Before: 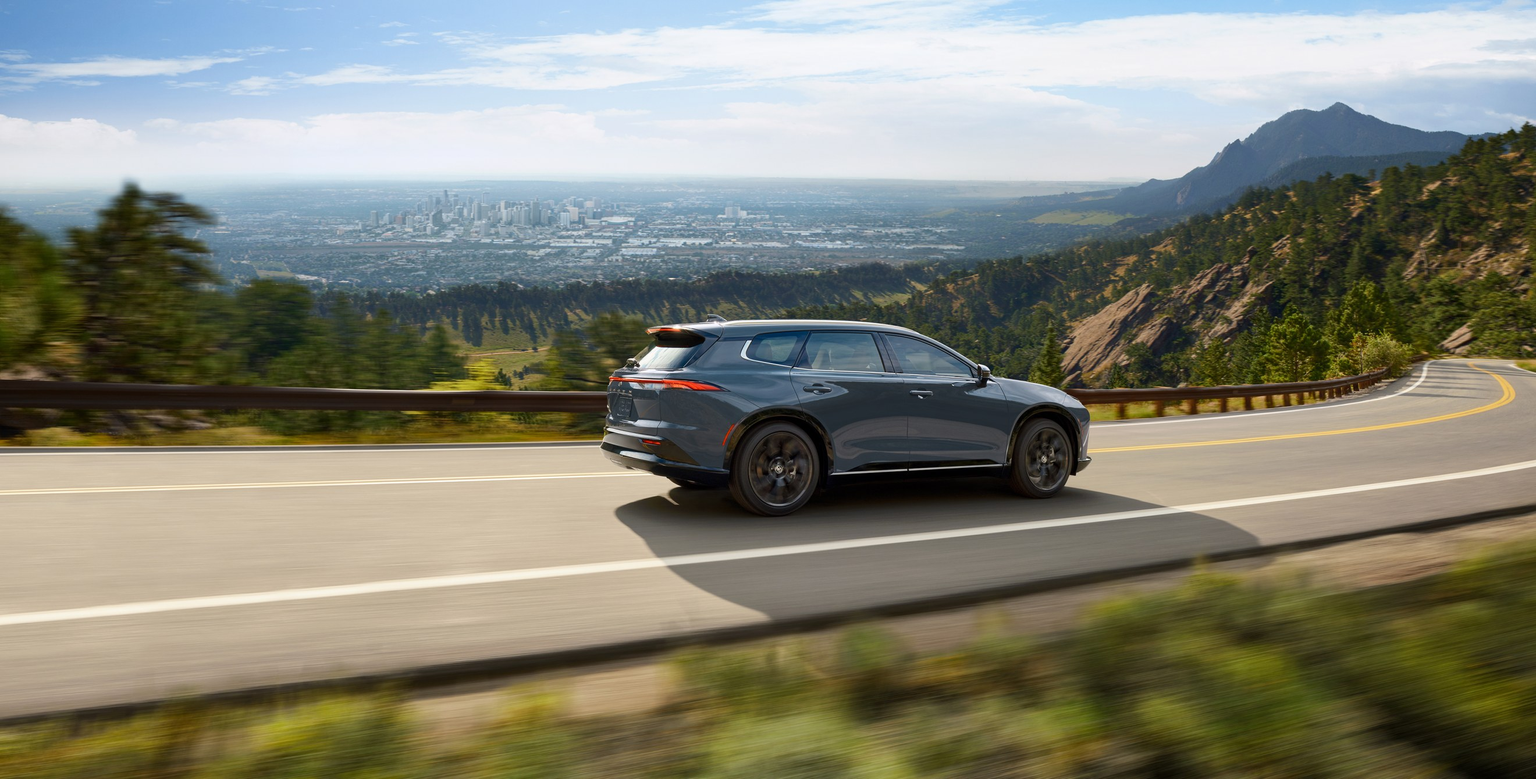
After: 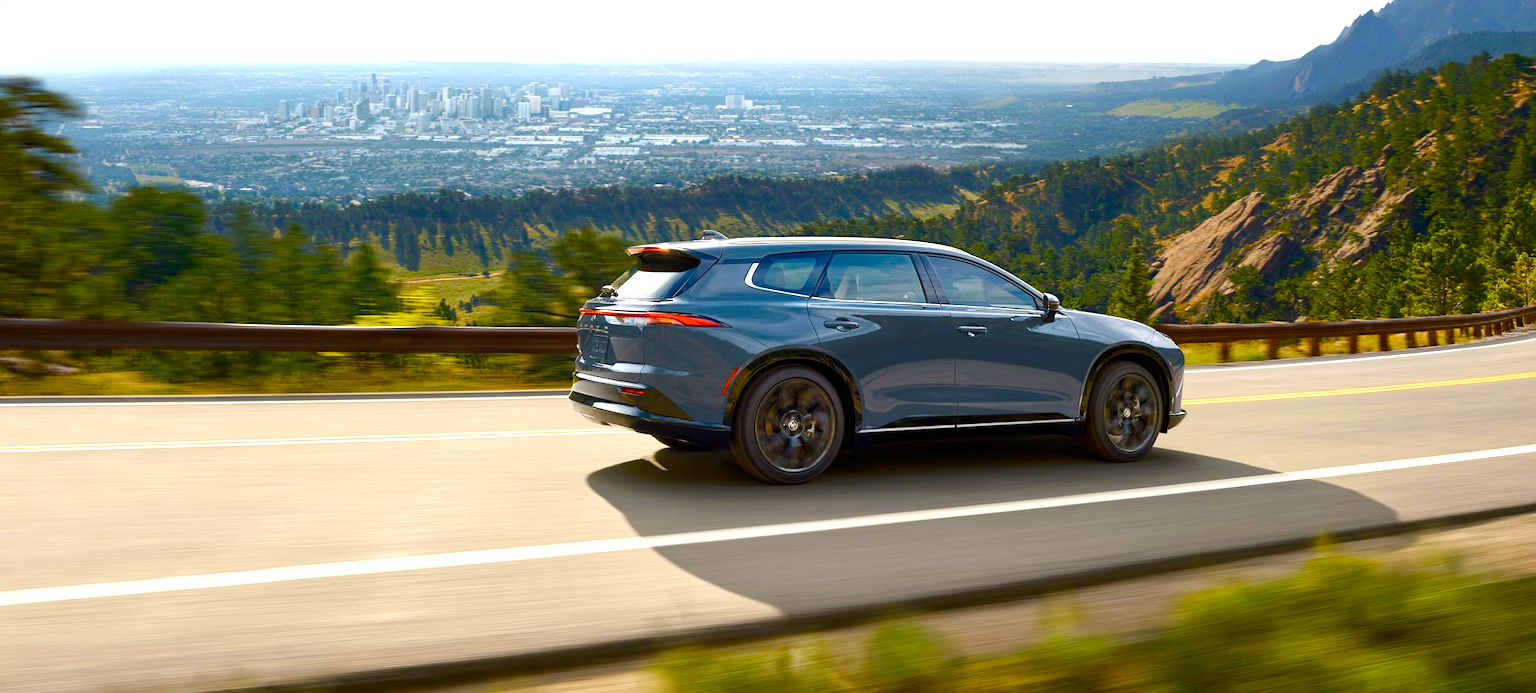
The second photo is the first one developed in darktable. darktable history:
color balance rgb: linear chroma grading › shadows -2.2%, linear chroma grading › highlights -15%, linear chroma grading › global chroma -10%, linear chroma grading › mid-tones -10%, perceptual saturation grading › global saturation 45%, perceptual saturation grading › highlights -50%, perceptual saturation grading › shadows 30%, perceptual brilliance grading › global brilliance 18%, global vibrance 45%
crop: left 9.712%, top 16.928%, right 10.845%, bottom 12.332%
